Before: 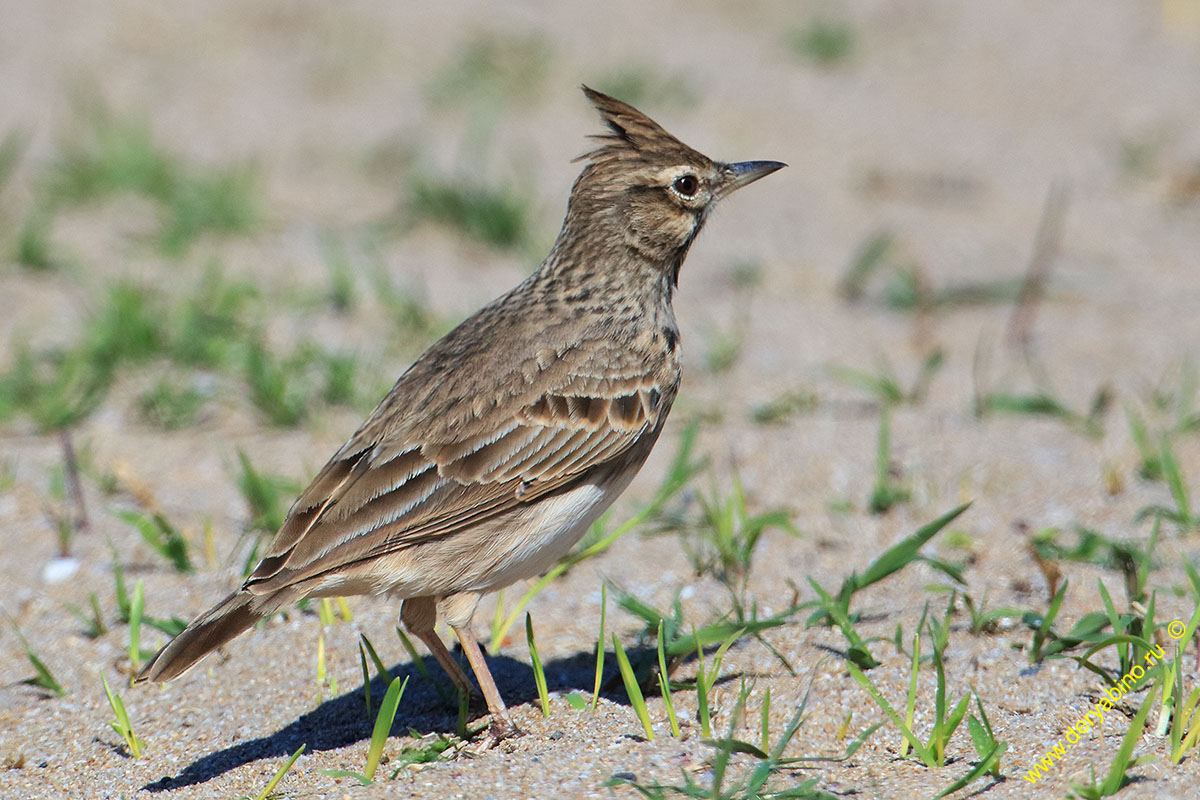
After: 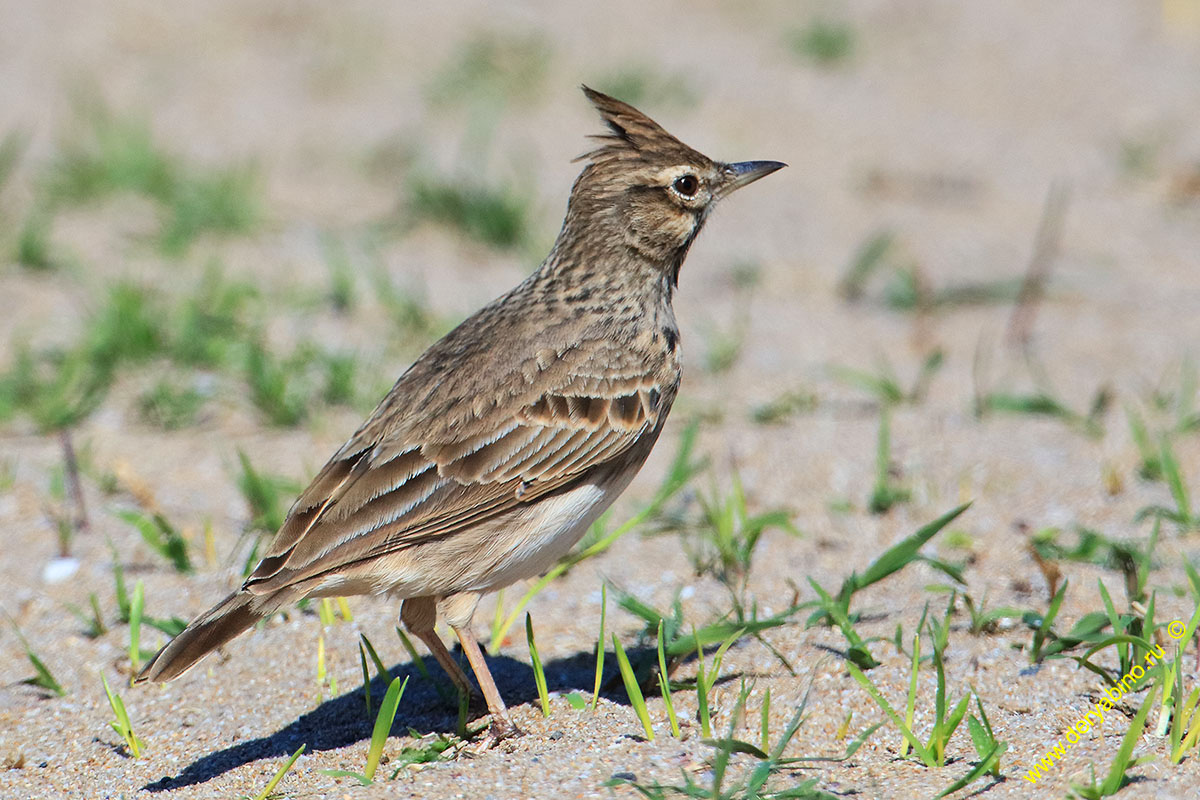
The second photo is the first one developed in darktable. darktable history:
contrast brightness saturation: contrast 0.104, brightness 0.034, saturation 0.087
sharpen: radius 2.866, amount 0.855, threshold 47.498
tone equalizer: edges refinement/feathering 500, mask exposure compensation -1.57 EV, preserve details no
